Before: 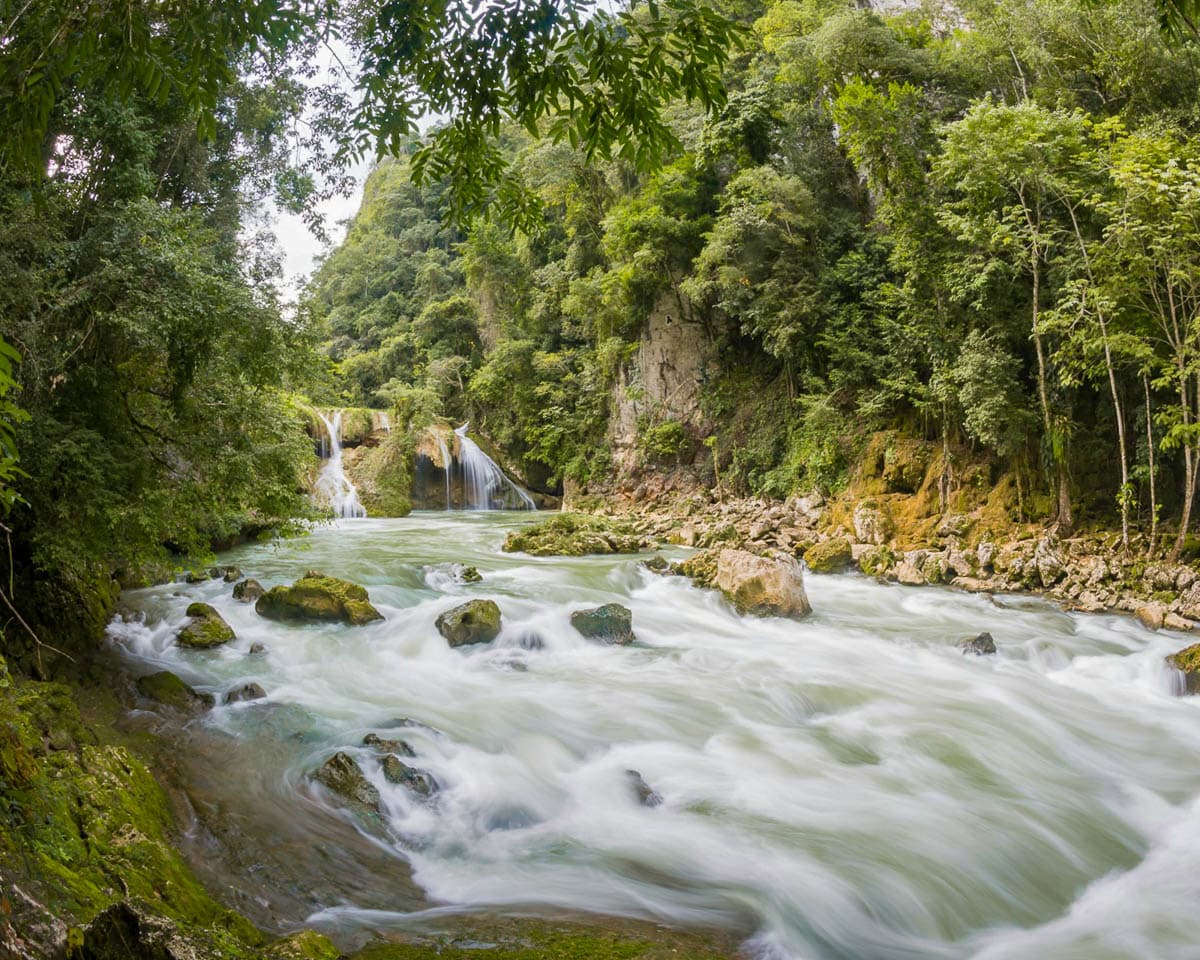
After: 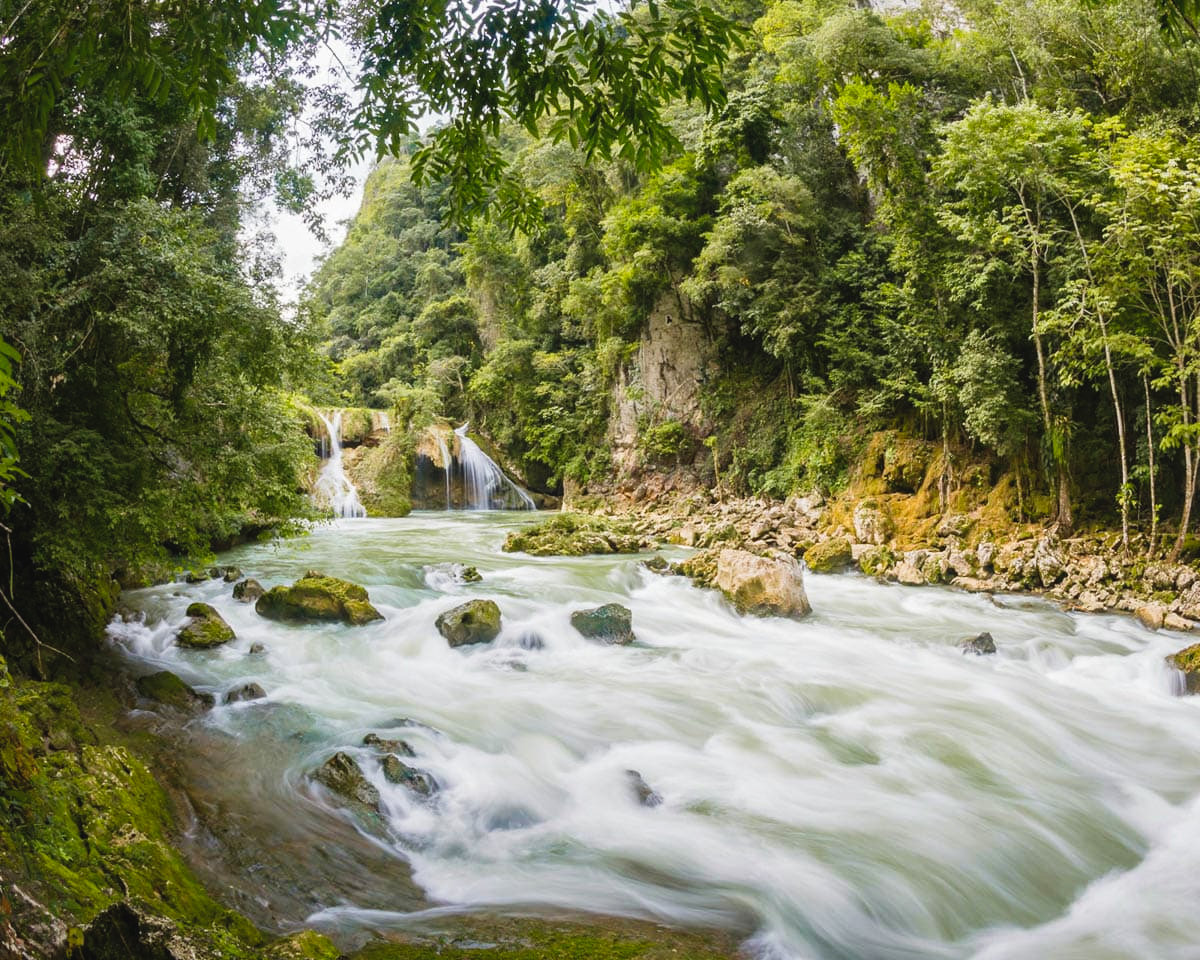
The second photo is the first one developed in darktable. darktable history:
tone curve: curves: ch0 [(0, 0.036) (0.119, 0.115) (0.466, 0.498) (0.715, 0.767) (0.817, 0.865) (1, 0.998)]; ch1 [(0, 0) (0.377, 0.416) (0.44, 0.461) (0.487, 0.49) (0.514, 0.517) (0.536, 0.577) (0.66, 0.724) (1, 1)]; ch2 [(0, 0) (0.38, 0.405) (0.463, 0.443) (0.492, 0.486) (0.526, 0.541) (0.578, 0.598) (0.653, 0.698) (1, 1)], preserve colors none
